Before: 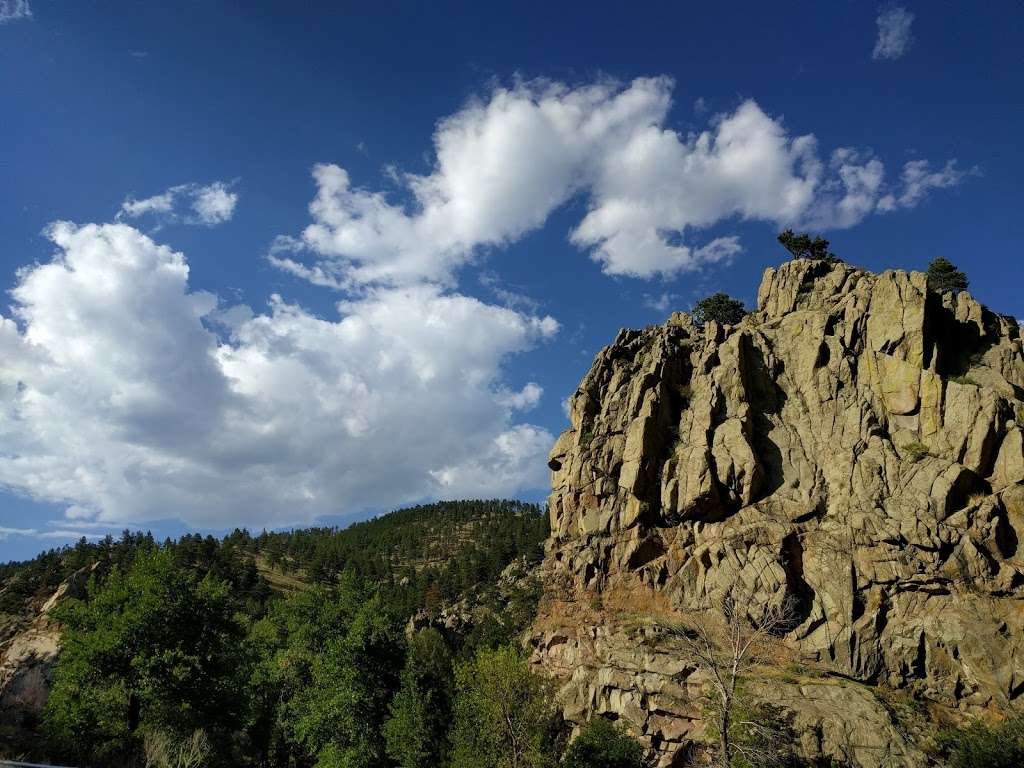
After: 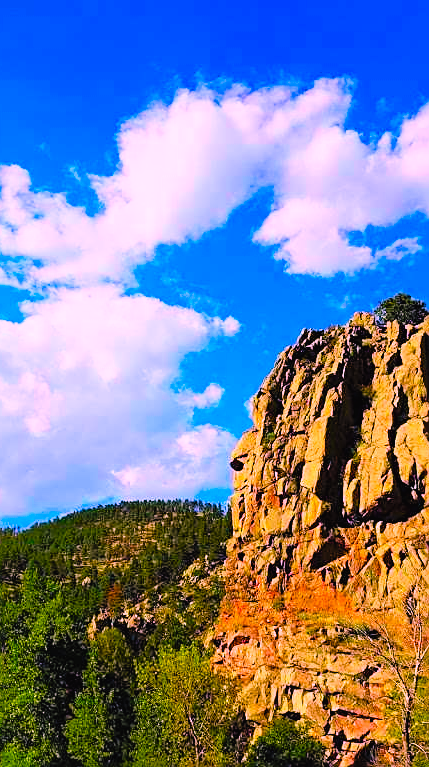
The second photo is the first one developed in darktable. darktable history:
crop: left 31.151%, right 26.929%
color balance rgb: global offset › luminance 0.498%, global offset › hue 56.99°, perceptual saturation grading › global saturation 20.733%, perceptual saturation grading › highlights -19.893%, perceptual saturation grading › shadows 29.761%, global vibrance 20%
color correction: highlights a* 18.75, highlights b* -11.71, saturation 1.69
contrast brightness saturation: contrast 0.068, brightness 0.171, saturation 0.404
exposure: exposure 0.496 EV, compensate highlight preservation false
sharpen: amount 0.49
filmic rgb: middle gray luminance 21.77%, black relative exposure -14.04 EV, white relative exposure 2.97 EV, threshold 5.96 EV, target black luminance 0%, hardness 8.77, latitude 60.23%, contrast 1.205, highlights saturation mix 6%, shadows ↔ highlights balance 40.82%, enable highlight reconstruction true
